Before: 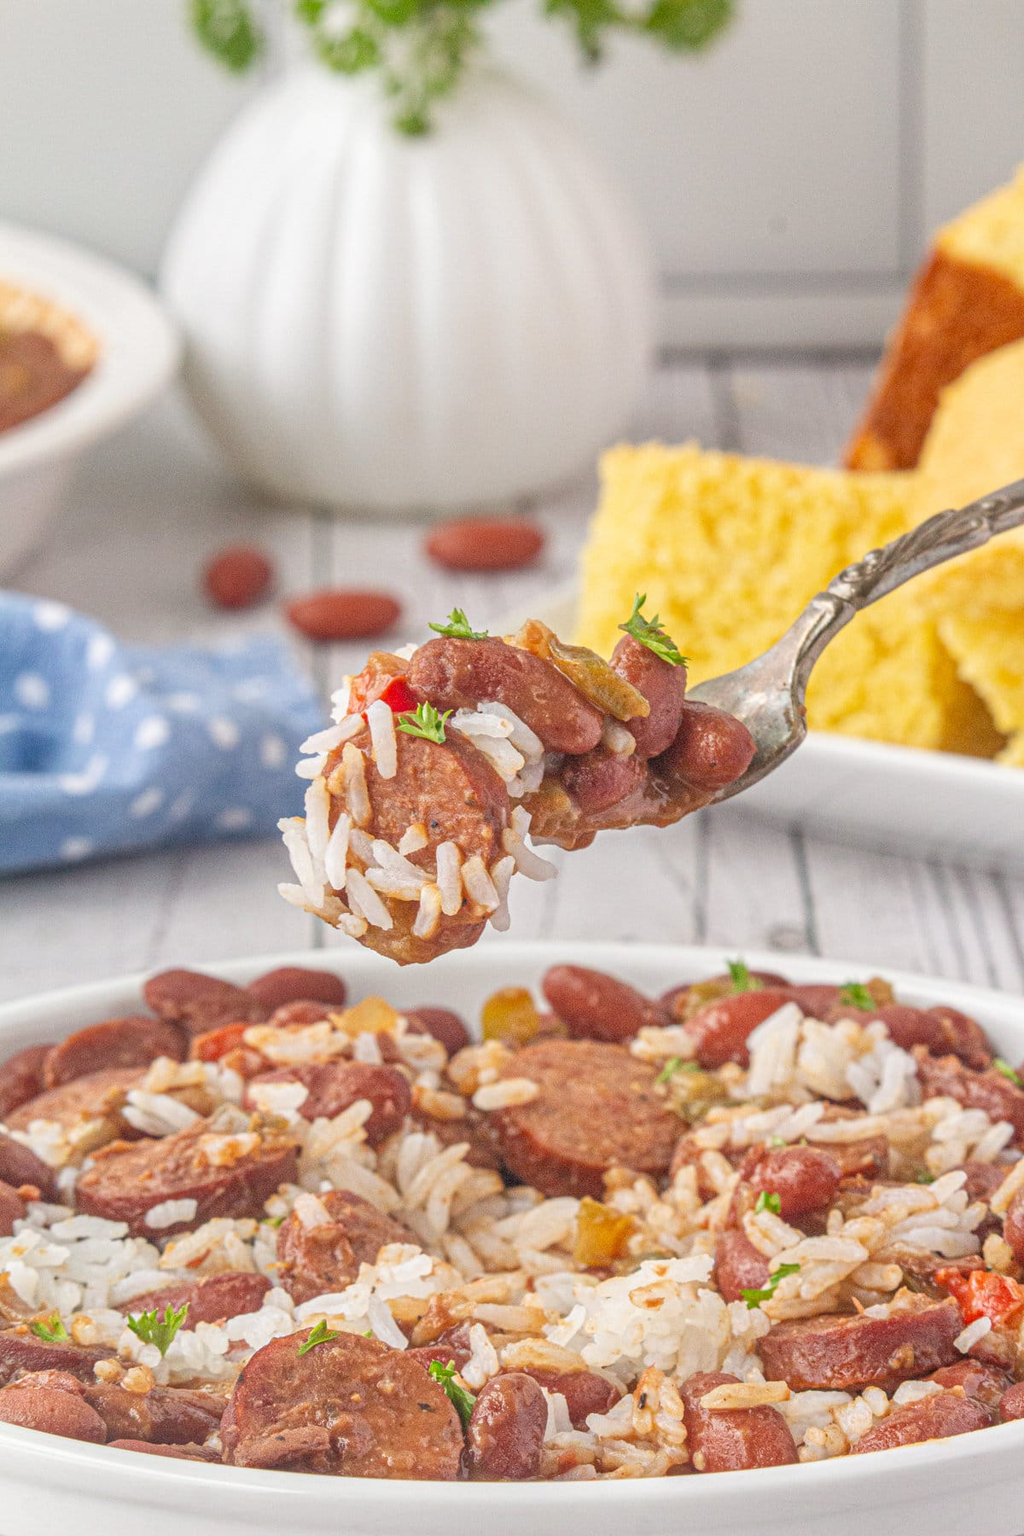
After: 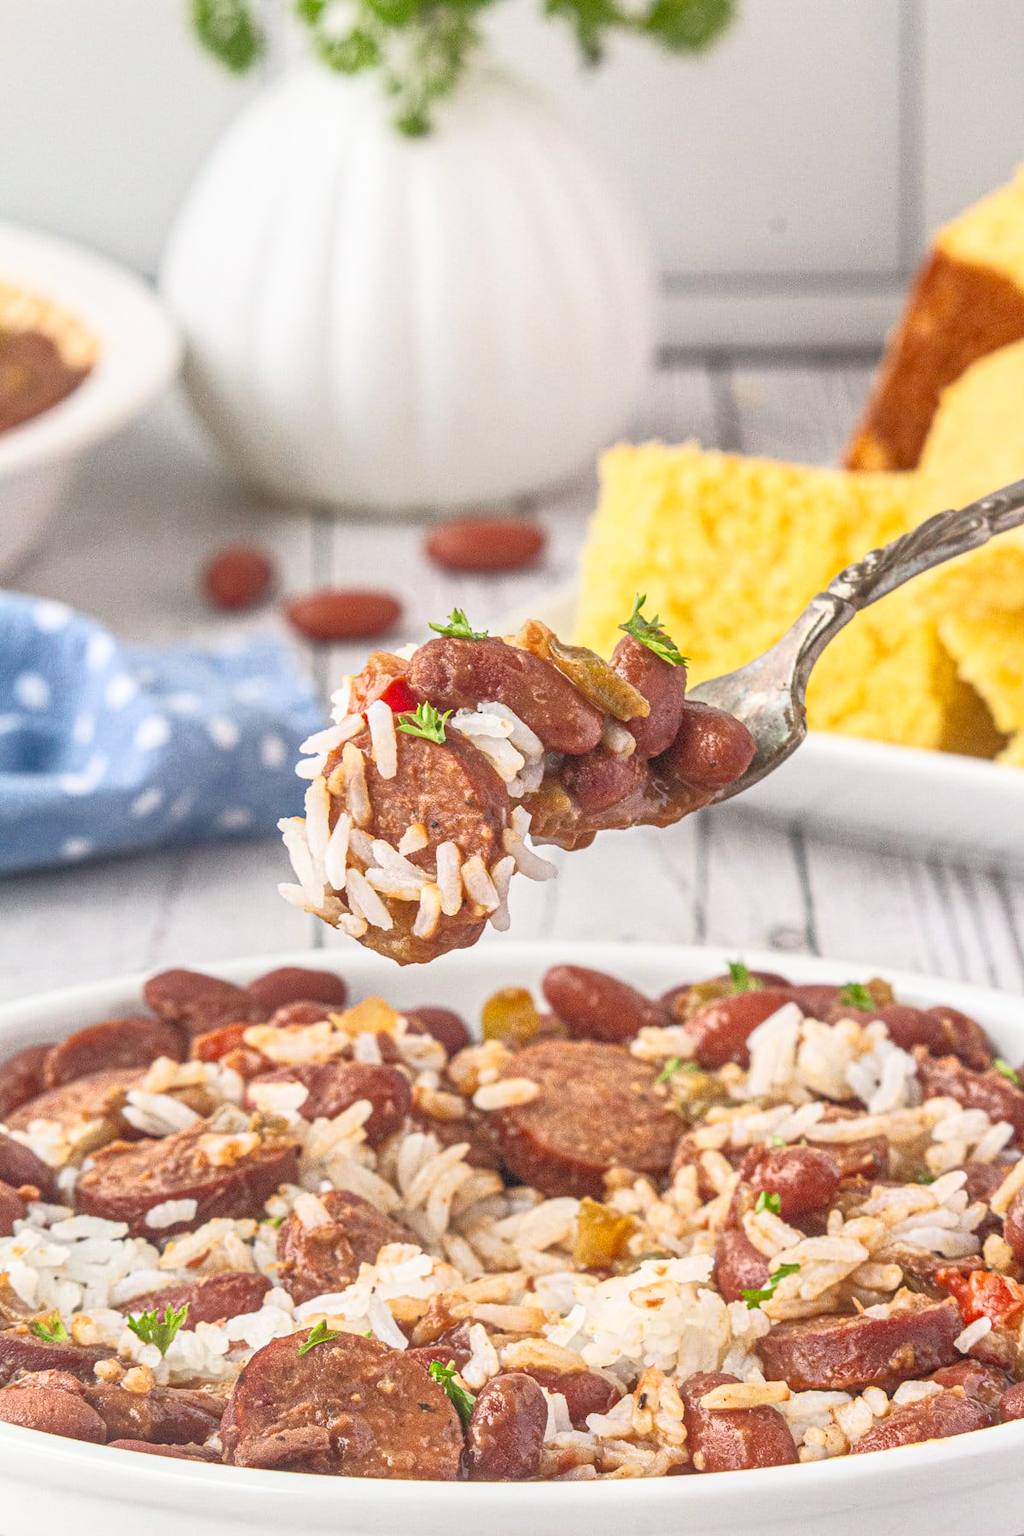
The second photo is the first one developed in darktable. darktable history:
base curve: curves: ch0 [(0, 0) (0.257, 0.25) (0.482, 0.586) (0.757, 0.871) (1, 1)]
